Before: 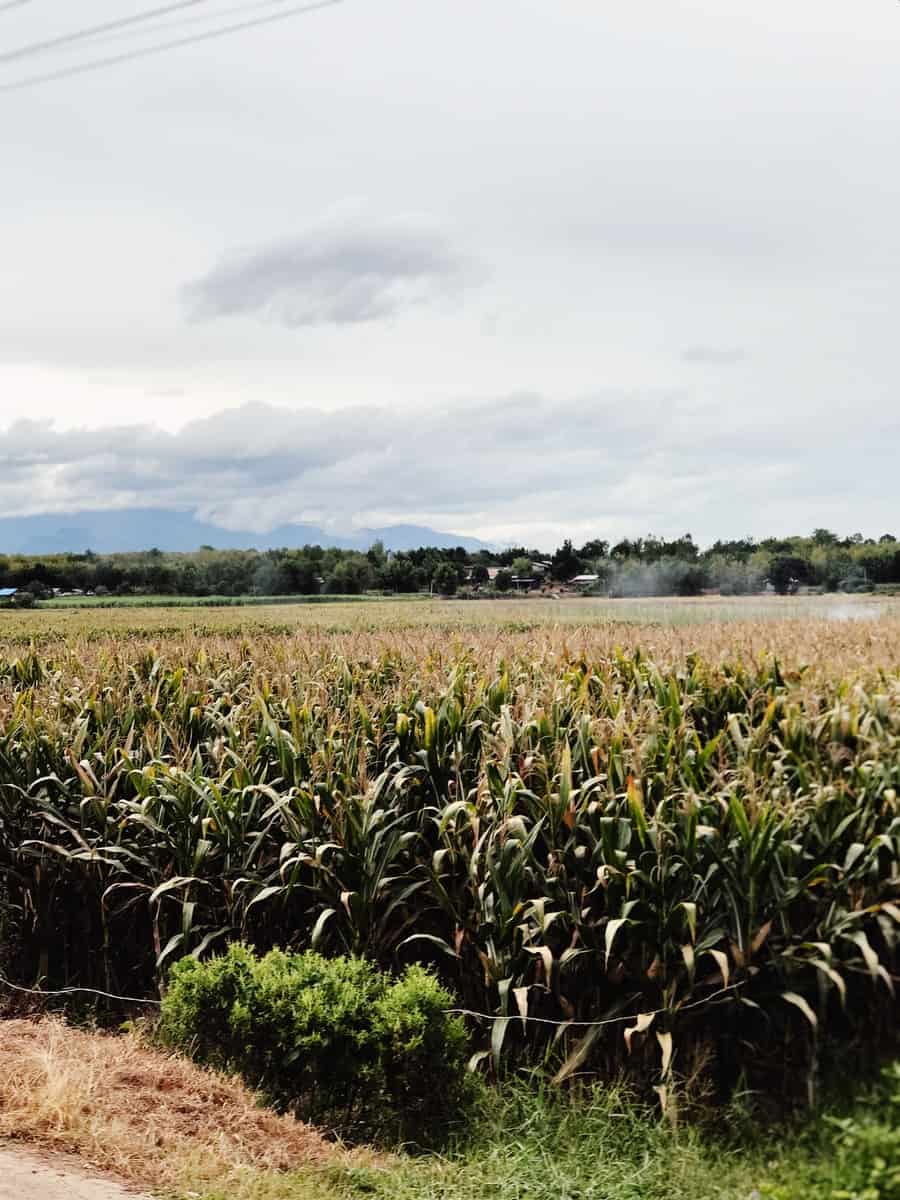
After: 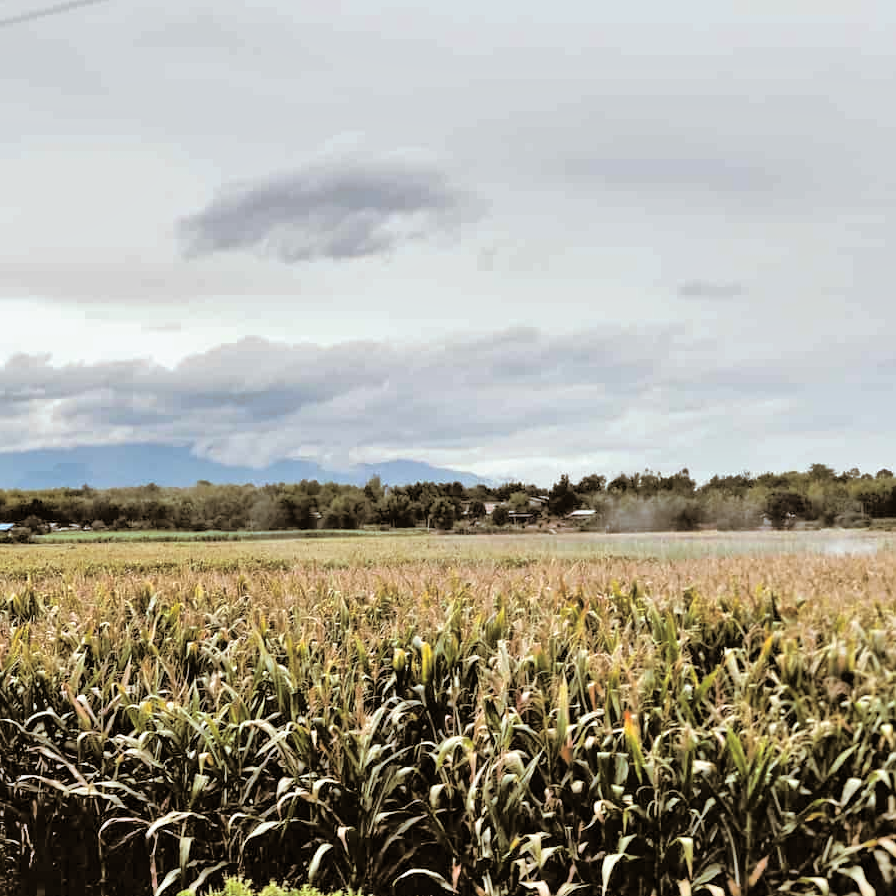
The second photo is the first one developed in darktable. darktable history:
split-toning: shadows › hue 37.98°, highlights › hue 185.58°, balance -55.261
crop: left 0.387%, top 5.469%, bottom 19.809%
tone equalizer: -7 EV 0.15 EV, -6 EV 0.6 EV, -5 EV 1.15 EV, -4 EV 1.33 EV, -3 EV 1.15 EV, -2 EV 0.6 EV, -1 EV 0.15 EV, mask exposure compensation -0.5 EV
shadows and highlights: soften with gaussian
